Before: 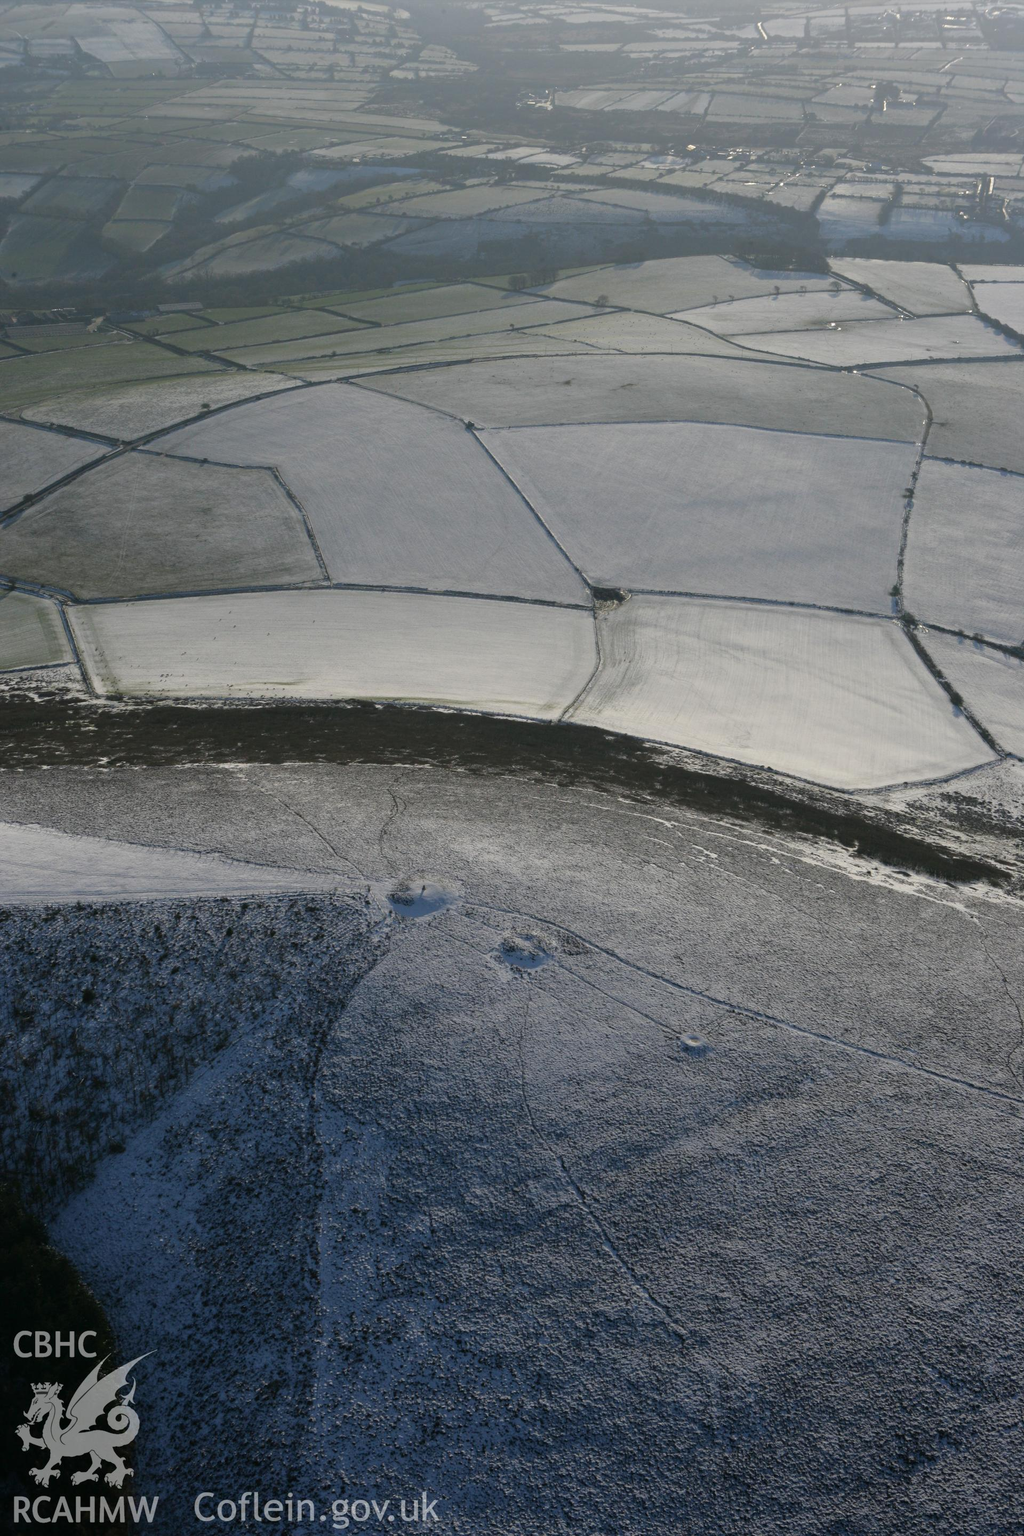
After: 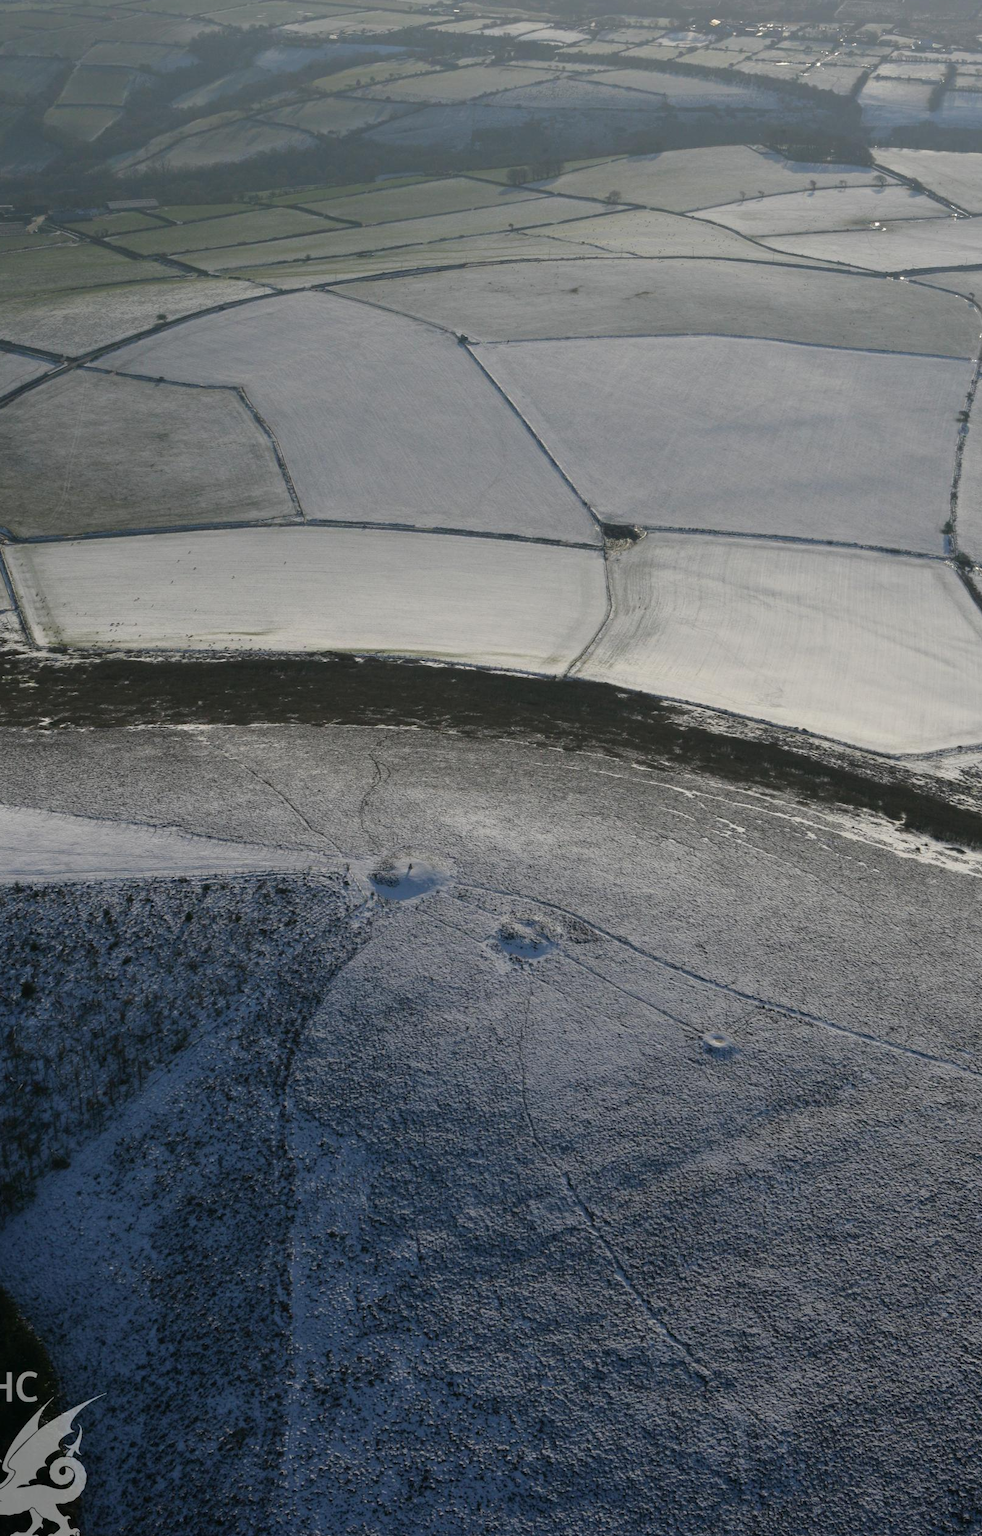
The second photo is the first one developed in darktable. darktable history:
crop: left 6.294%, top 8.343%, right 9.533%, bottom 3.947%
